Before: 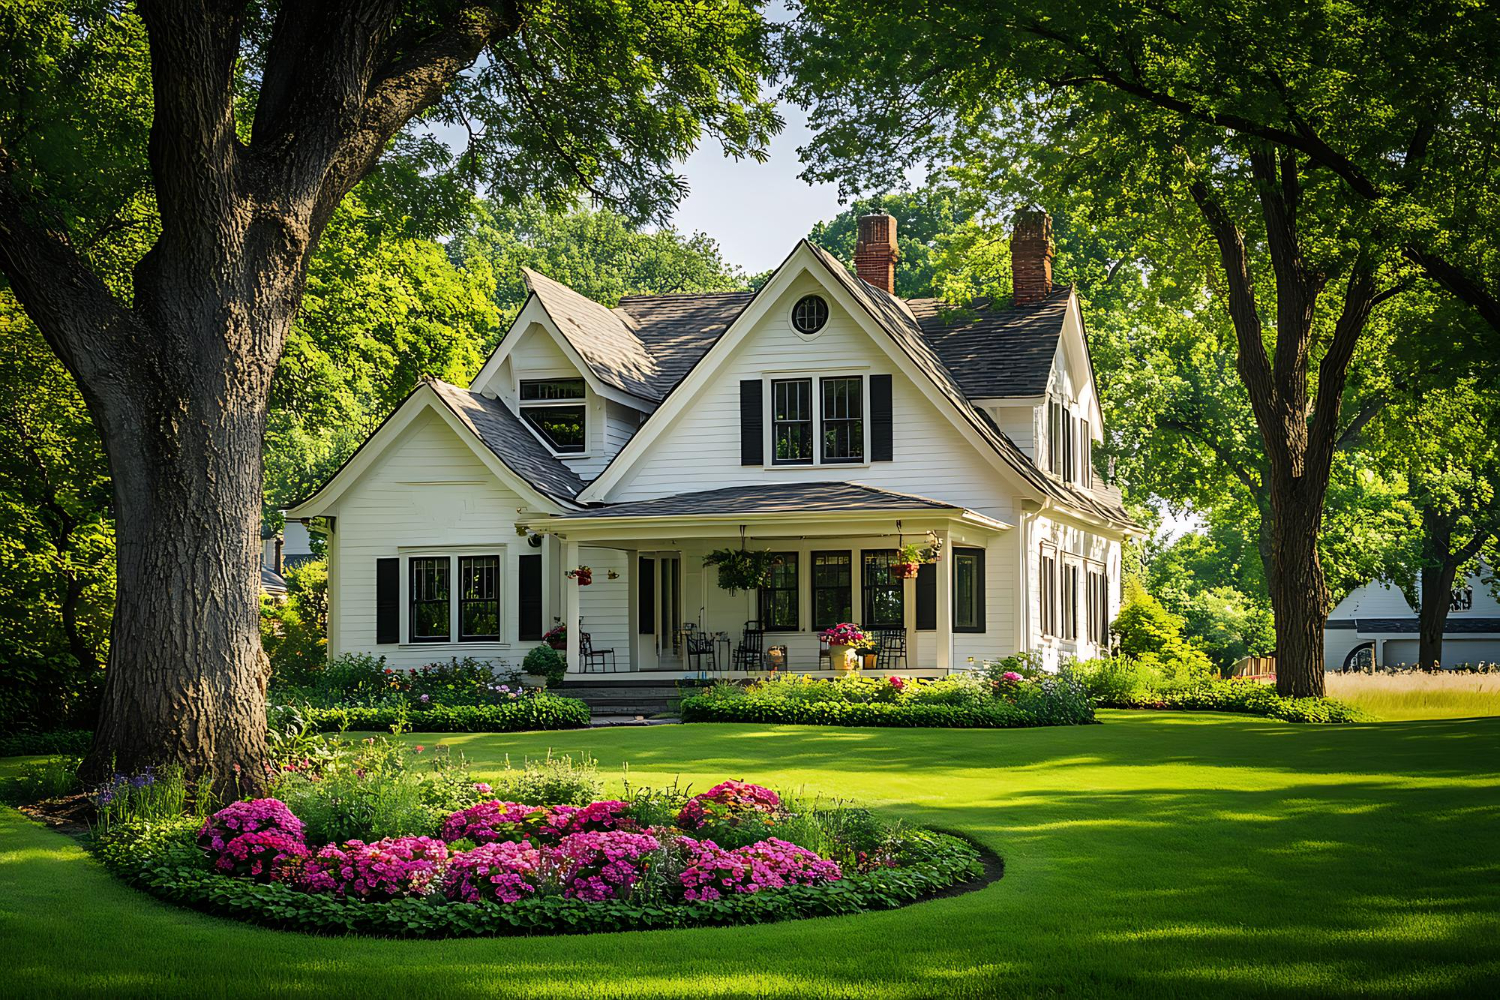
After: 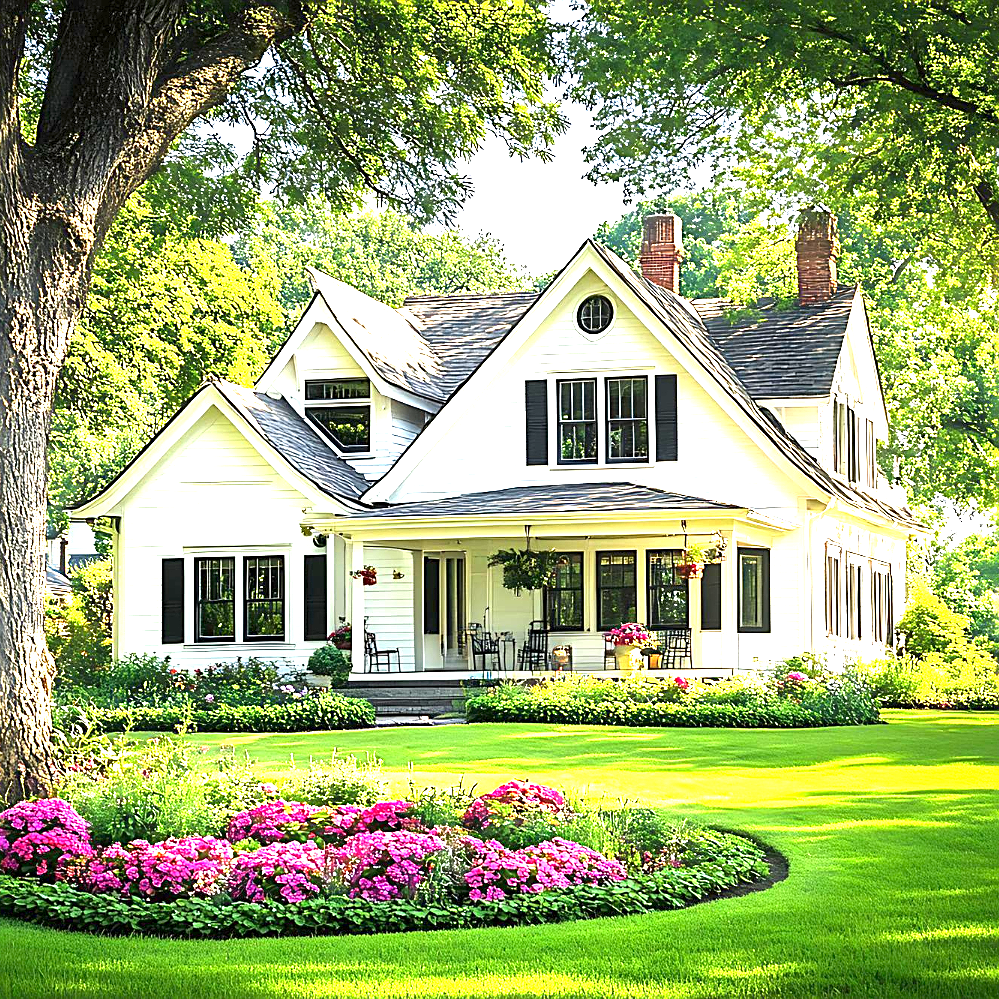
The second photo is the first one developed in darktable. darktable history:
crop and rotate: left 14.383%, right 18.979%
sharpen: on, module defaults
exposure: exposure 2.208 EV, compensate highlight preservation false
